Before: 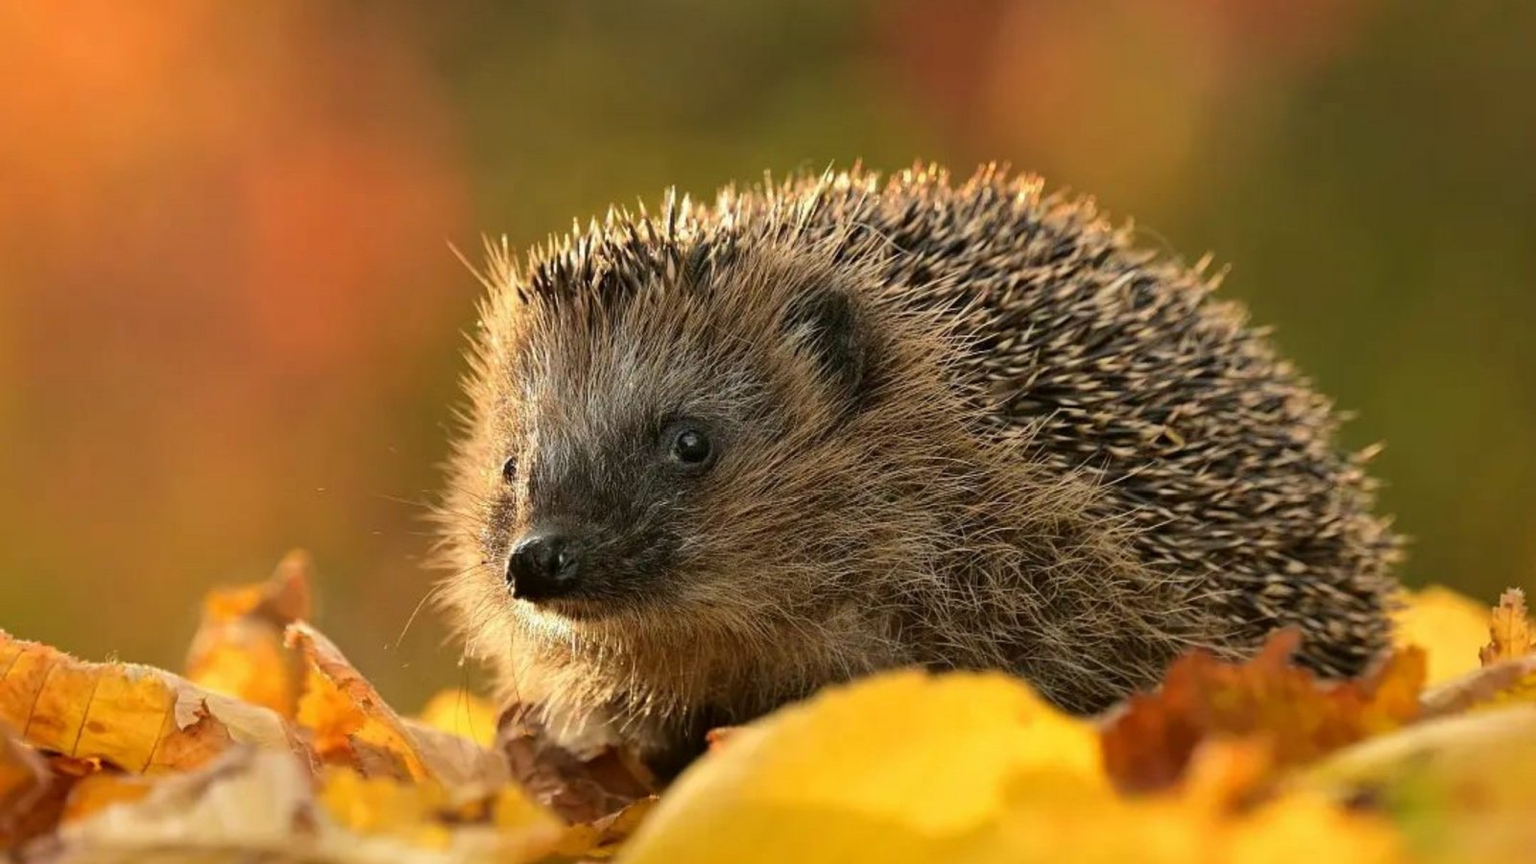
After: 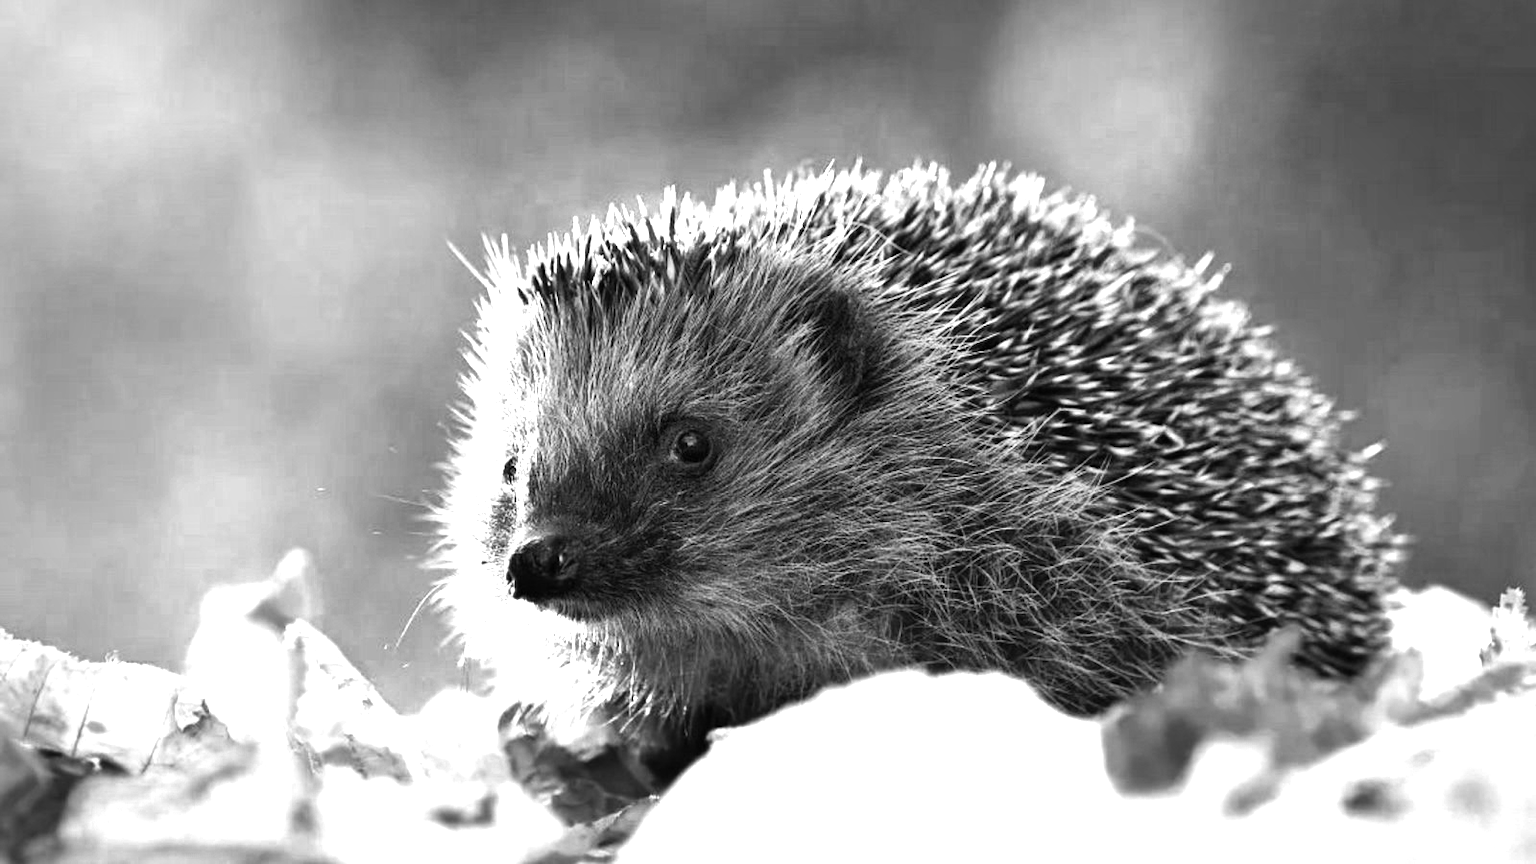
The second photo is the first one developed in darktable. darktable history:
tone equalizer: -8 EV -0.41 EV, -7 EV -0.428 EV, -6 EV -0.311 EV, -5 EV -0.25 EV, -3 EV 0.217 EV, -2 EV 0.357 EV, -1 EV 0.397 EV, +0 EV 0.428 EV, edges refinement/feathering 500, mask exposure compensation -1.57 EV, preserve details no
color zones: curves: ch0 [(0, 0.554) (0.146, 0.662) (0.293, 0.86) (0.503, 0.774) (0.637, 0.106) (0.74, 0.072) (0.866, 0.488) (0.998, 0.569)]; ch1 [(0, 0) (0.143, 0) (0.286, 0) (0.429, 0) (0.571, 0) (0.714, 0) (0.857, 0)]
vignetting: fall-off start 70.5%, saturation -0.022, width/height ratio 1.333
